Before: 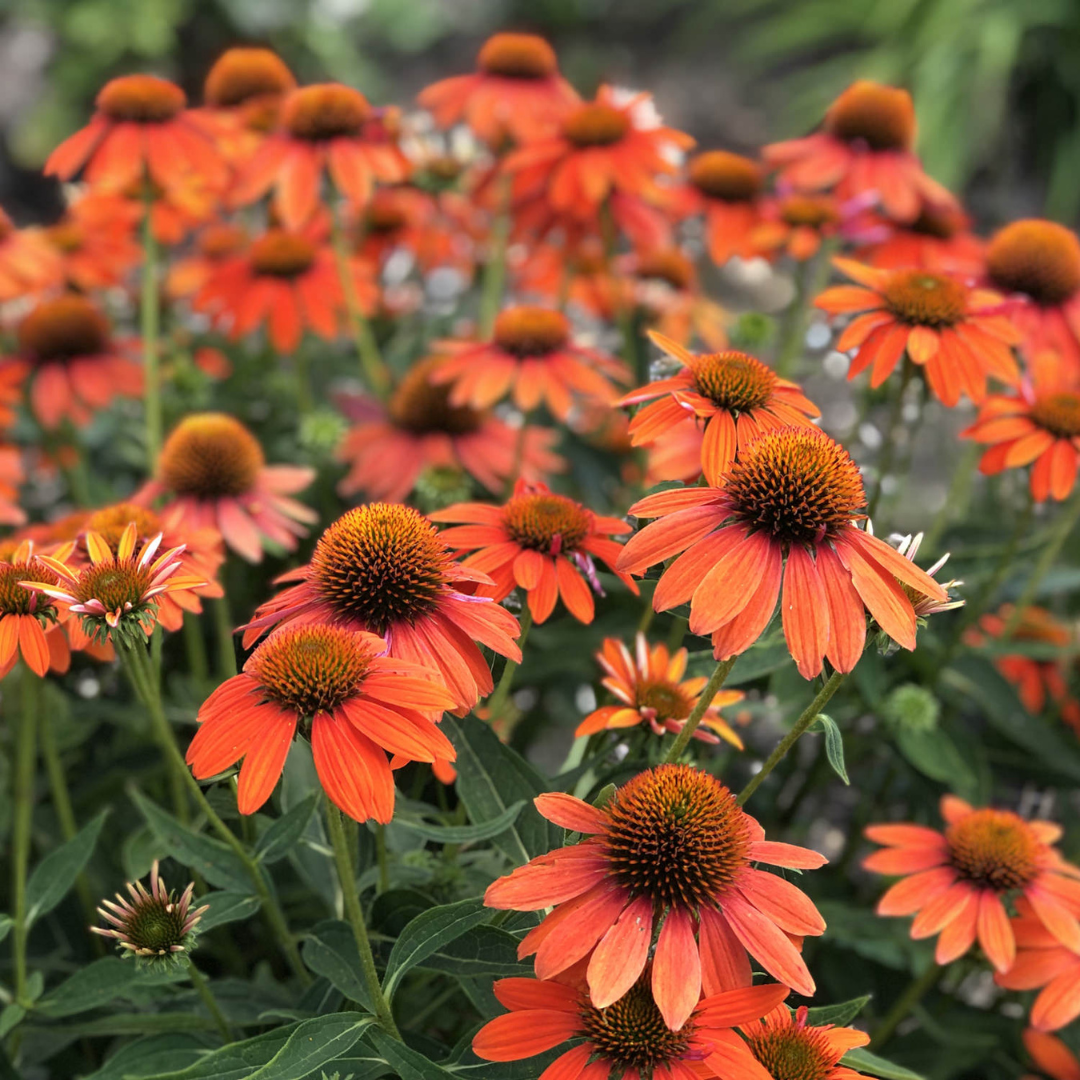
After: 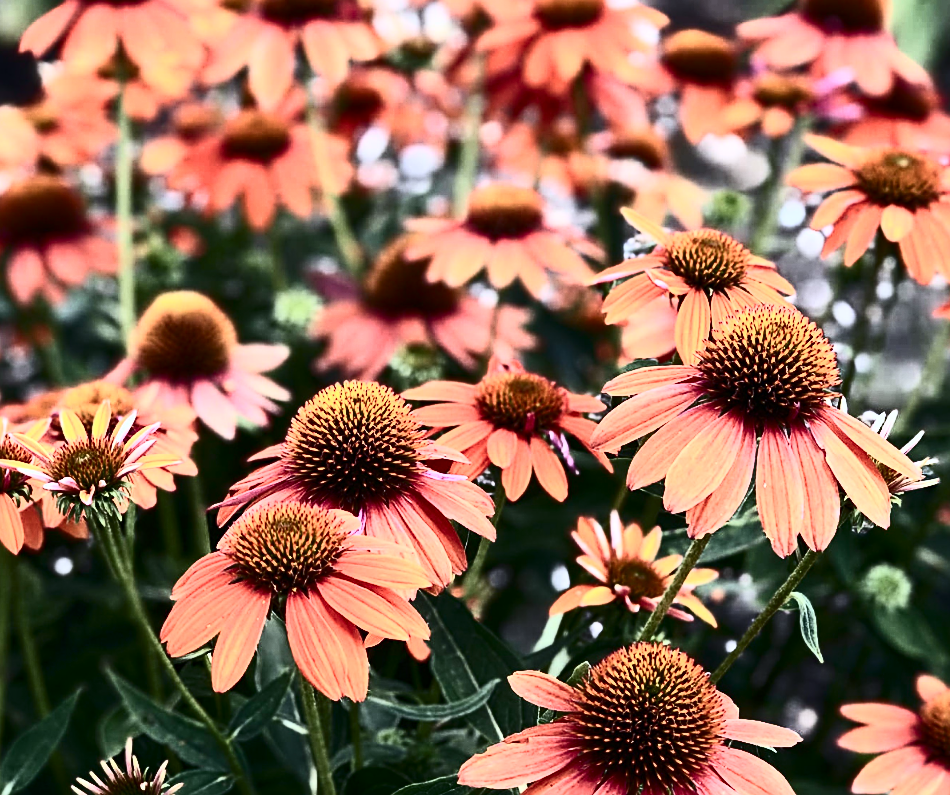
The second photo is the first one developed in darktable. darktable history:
color calibration: illuminant custom, x 0.373, y 0.388, temperature 4269.97 K
sharpen: on, module defaults
crop and rotate: left 2.425%, top 11.305%, right 9.6%, bottom 15.08%
contrast brightness saturation: contrast 0.93, brightness 0.2
